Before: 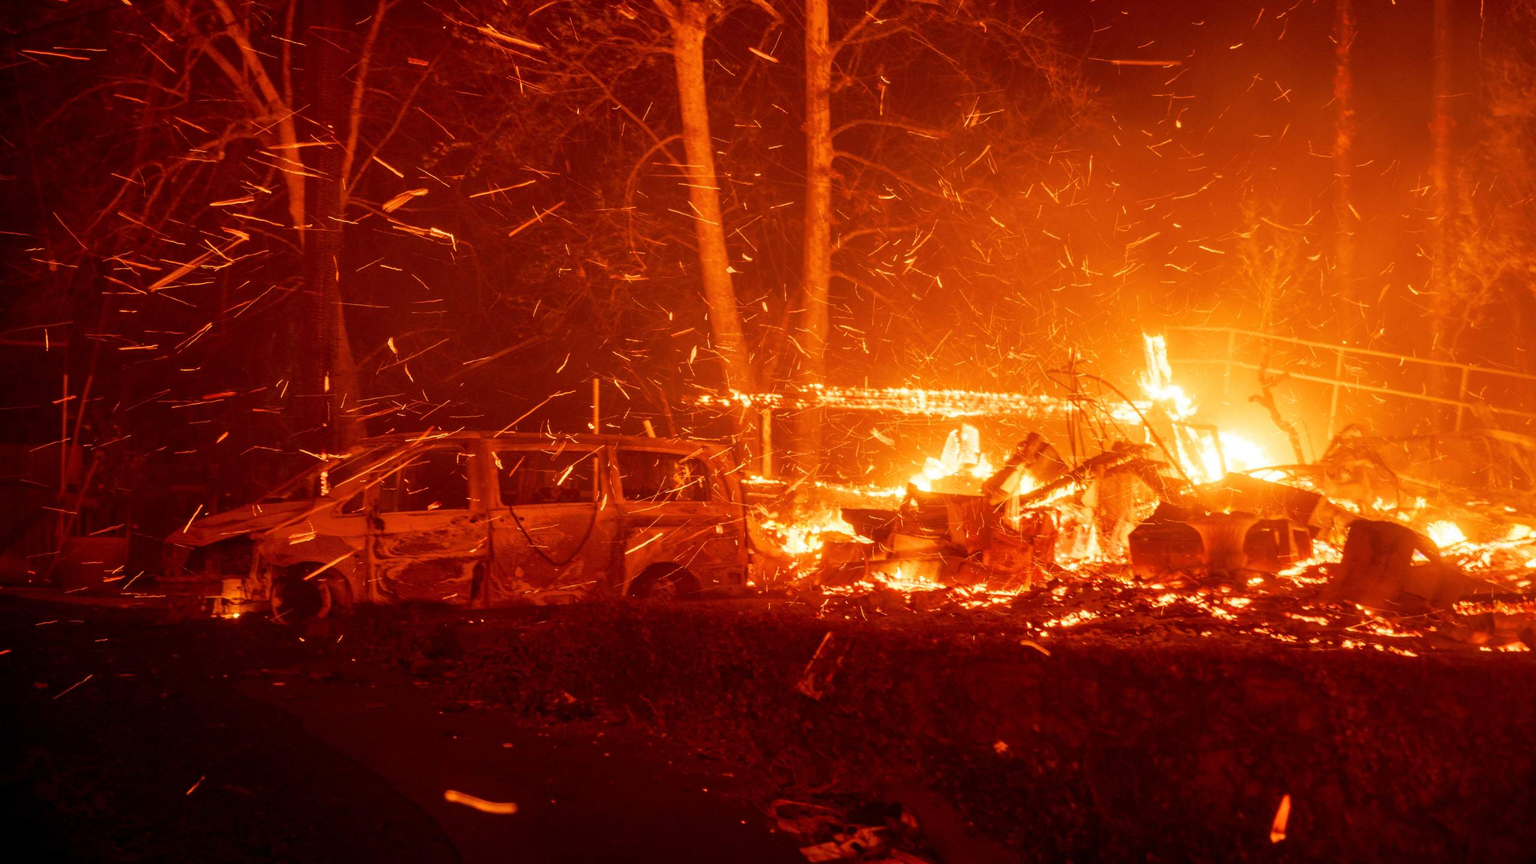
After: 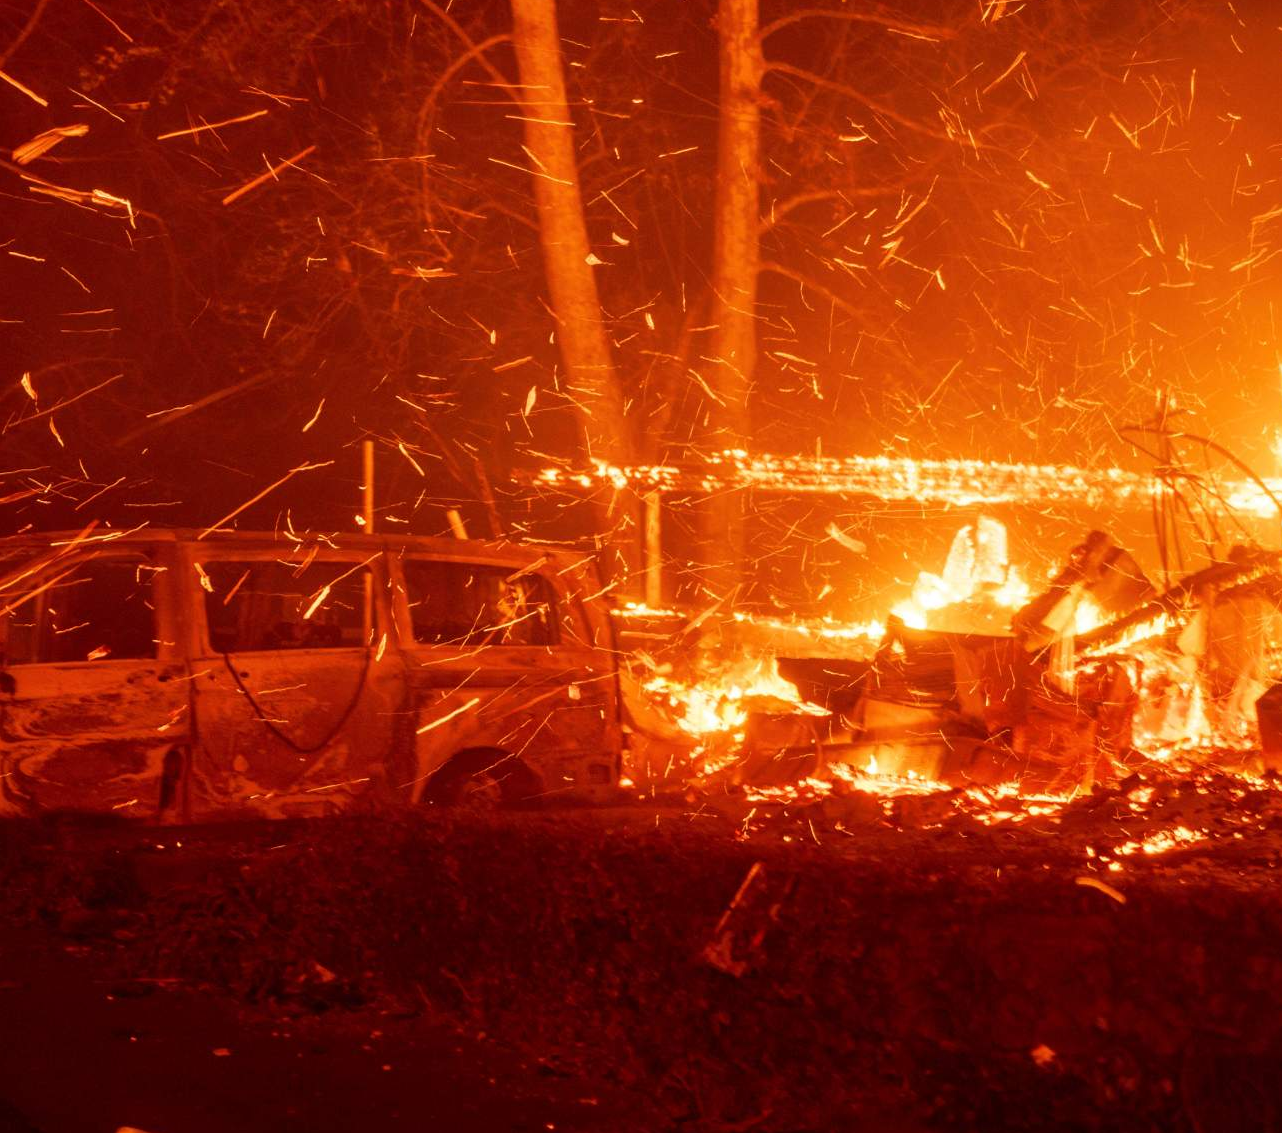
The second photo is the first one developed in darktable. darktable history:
crop and rotate: angle 0.012°, left 24.443%, top 13.244%, right 25.451%, bottom 8.043%
